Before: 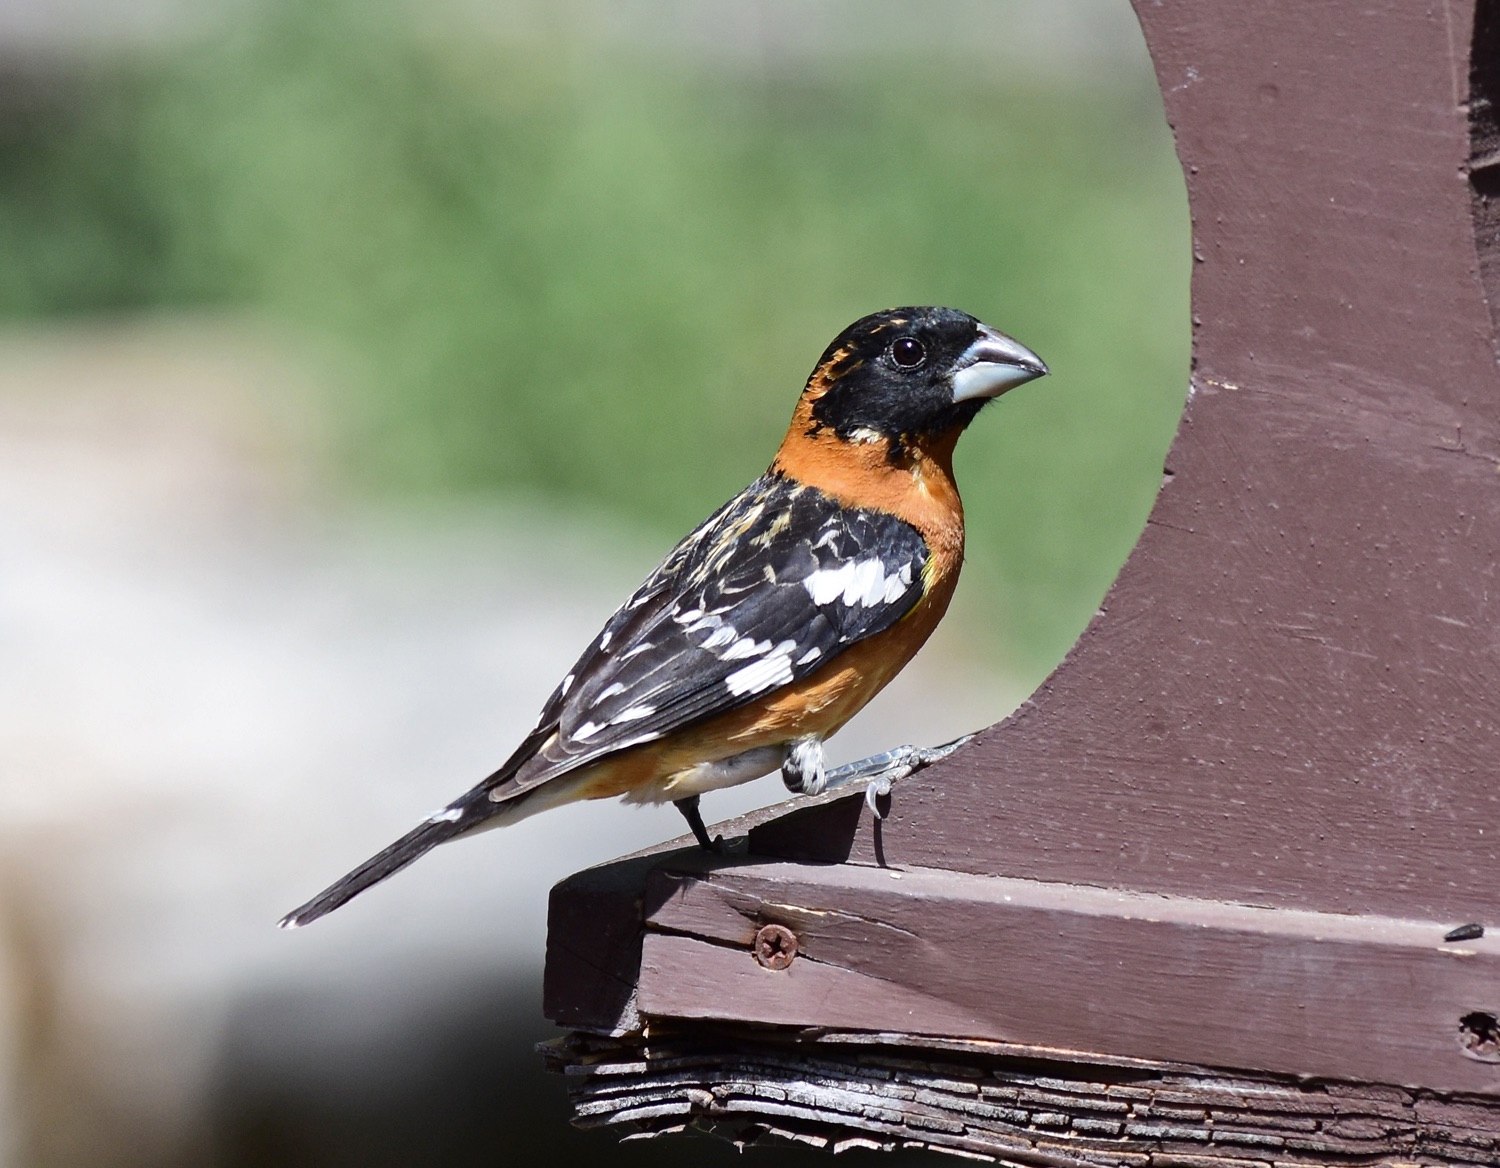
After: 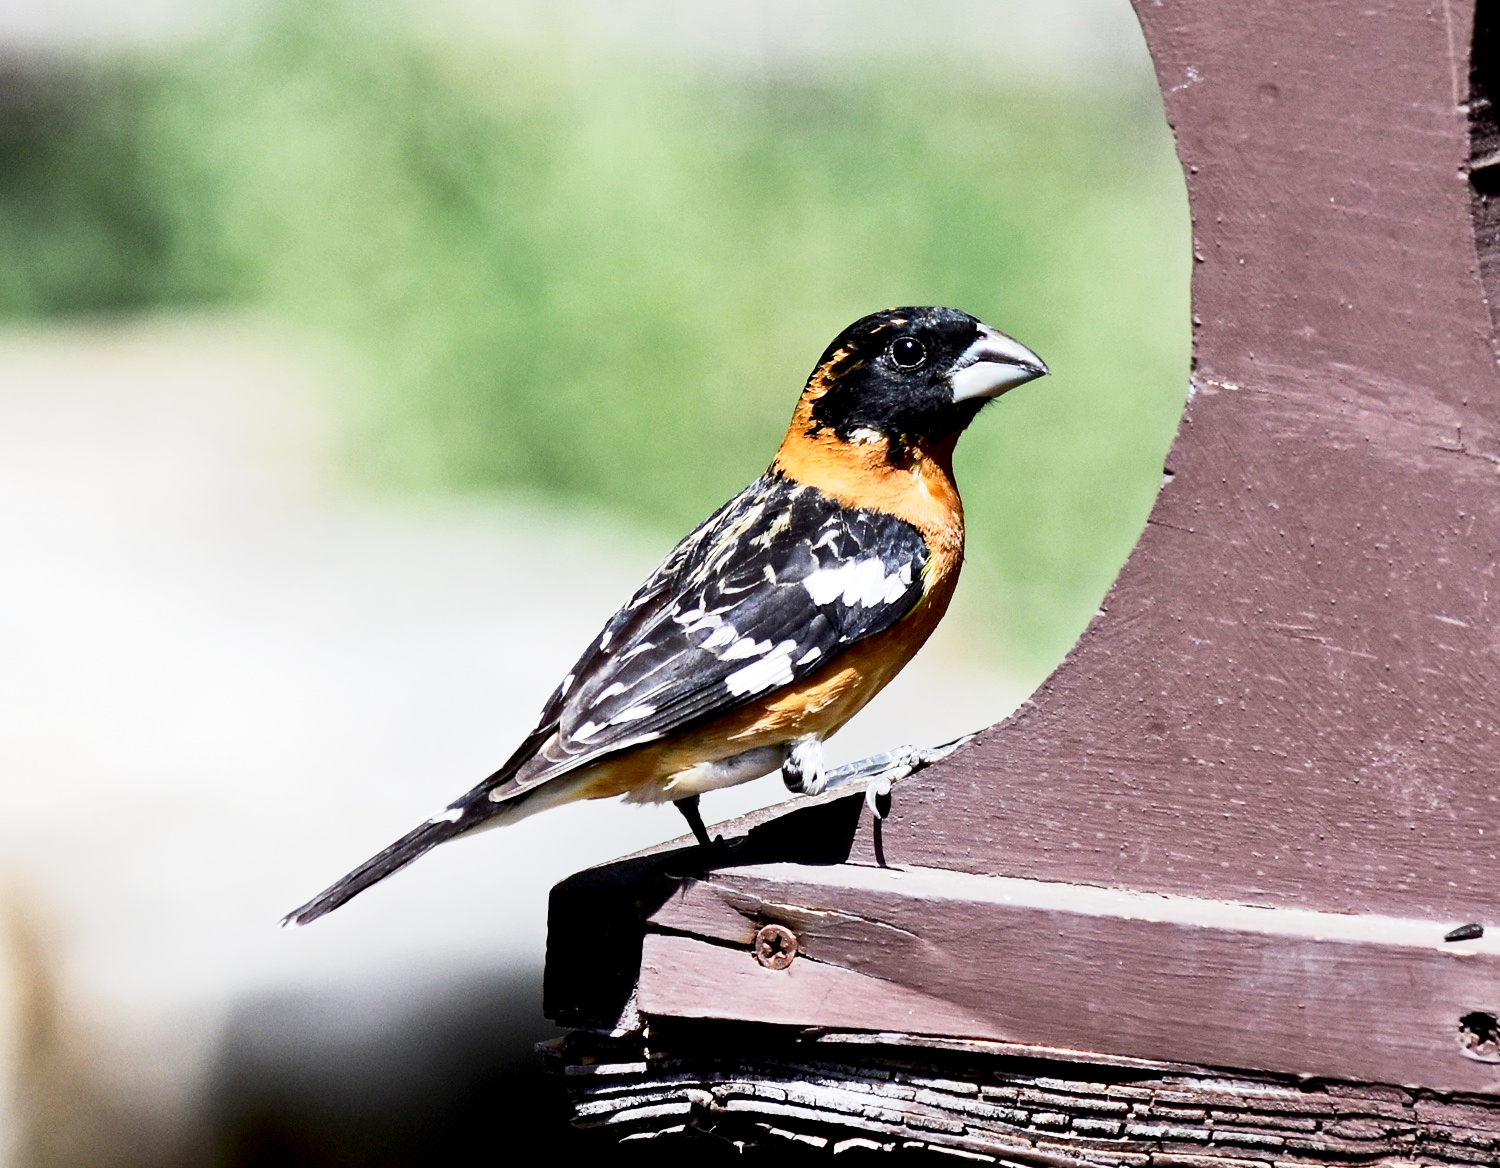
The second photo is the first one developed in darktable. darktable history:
exposure: black level correction 0.011, compensate highlight preservation false
tone equalizer: -8 EV -0.749 EV, -7 EV -0.676 EV, -6 EV -0.605 EV, -5 EV -0.362 EV, -3 EV 0.403 EV, -2 EV 0.6 EV, -1 EV 0.678 EV, +0 EV 0.739 EV, edges refinement/feathering 500, mask exposure compensation -1.57 EV, preserve details no
base curve: curves: ch0 [(0, 0) (0.088, 0.125) (0.176, 0.251) (0.354, 0.501) (0.613, 0.749) (1, 0.877)], preserve colors none
